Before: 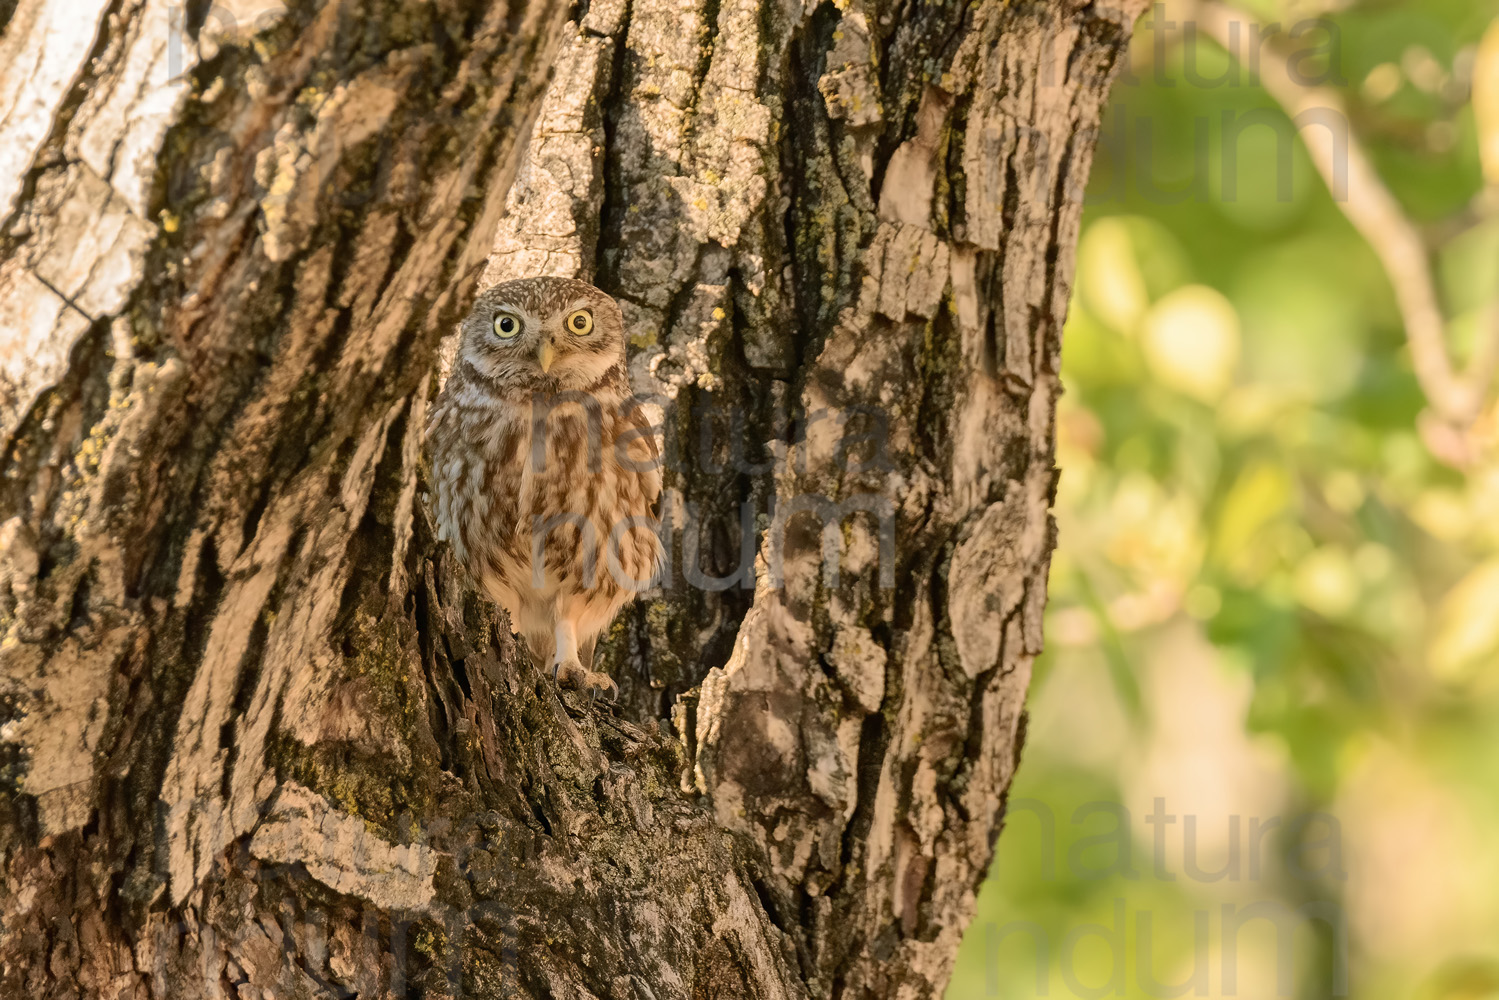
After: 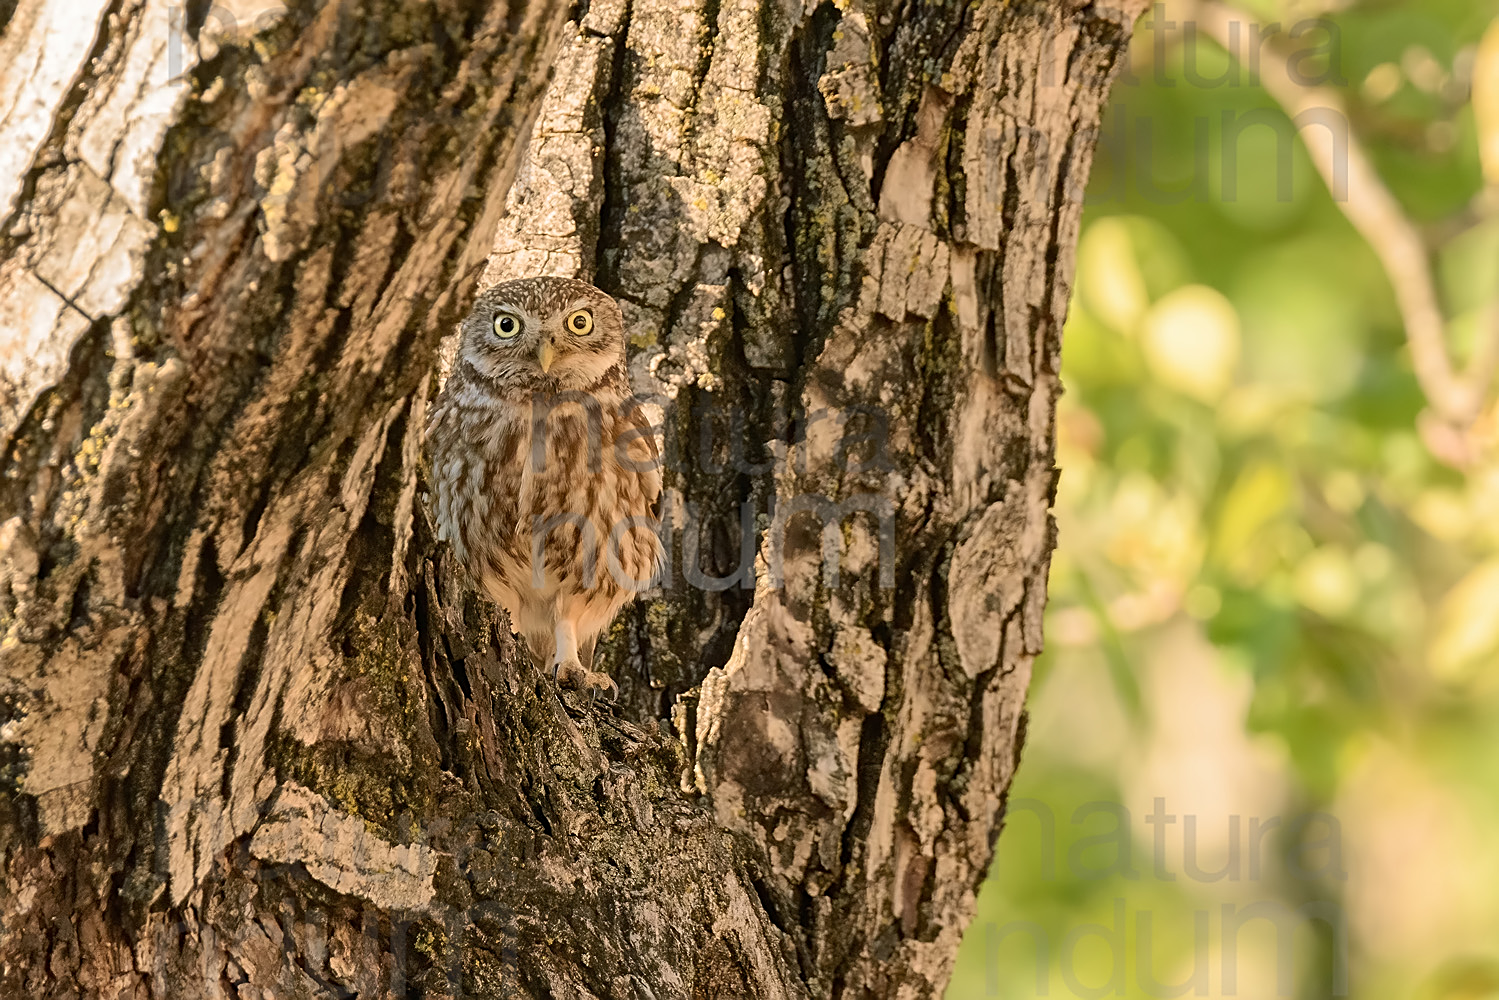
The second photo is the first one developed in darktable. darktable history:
sharpen: amount 0.598
